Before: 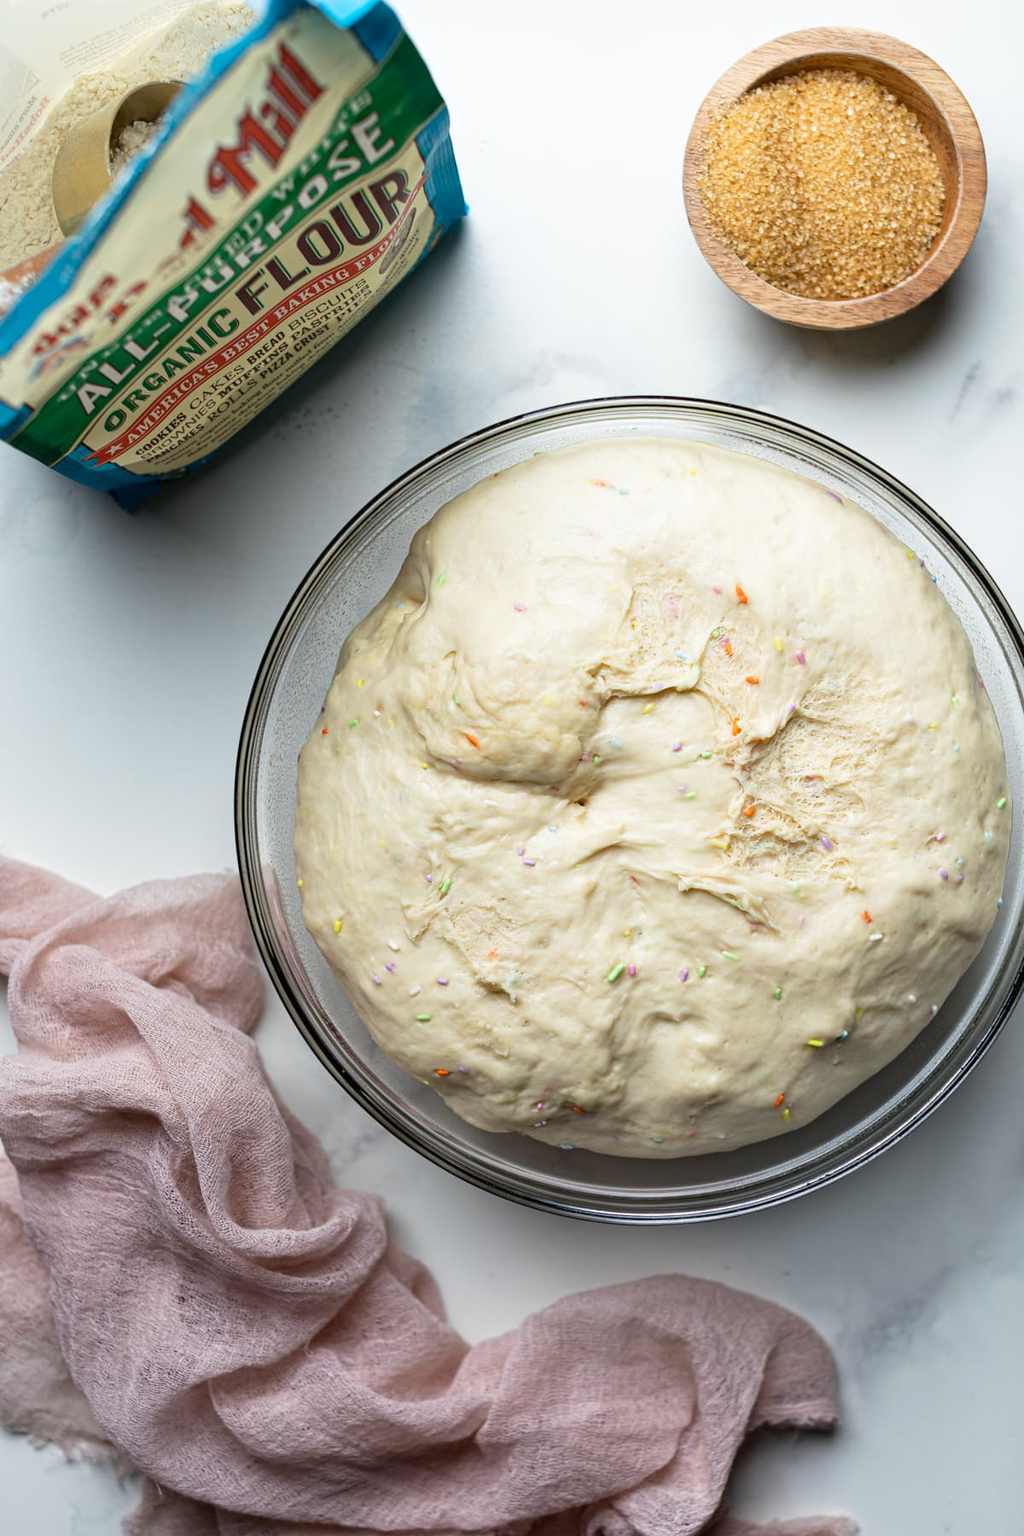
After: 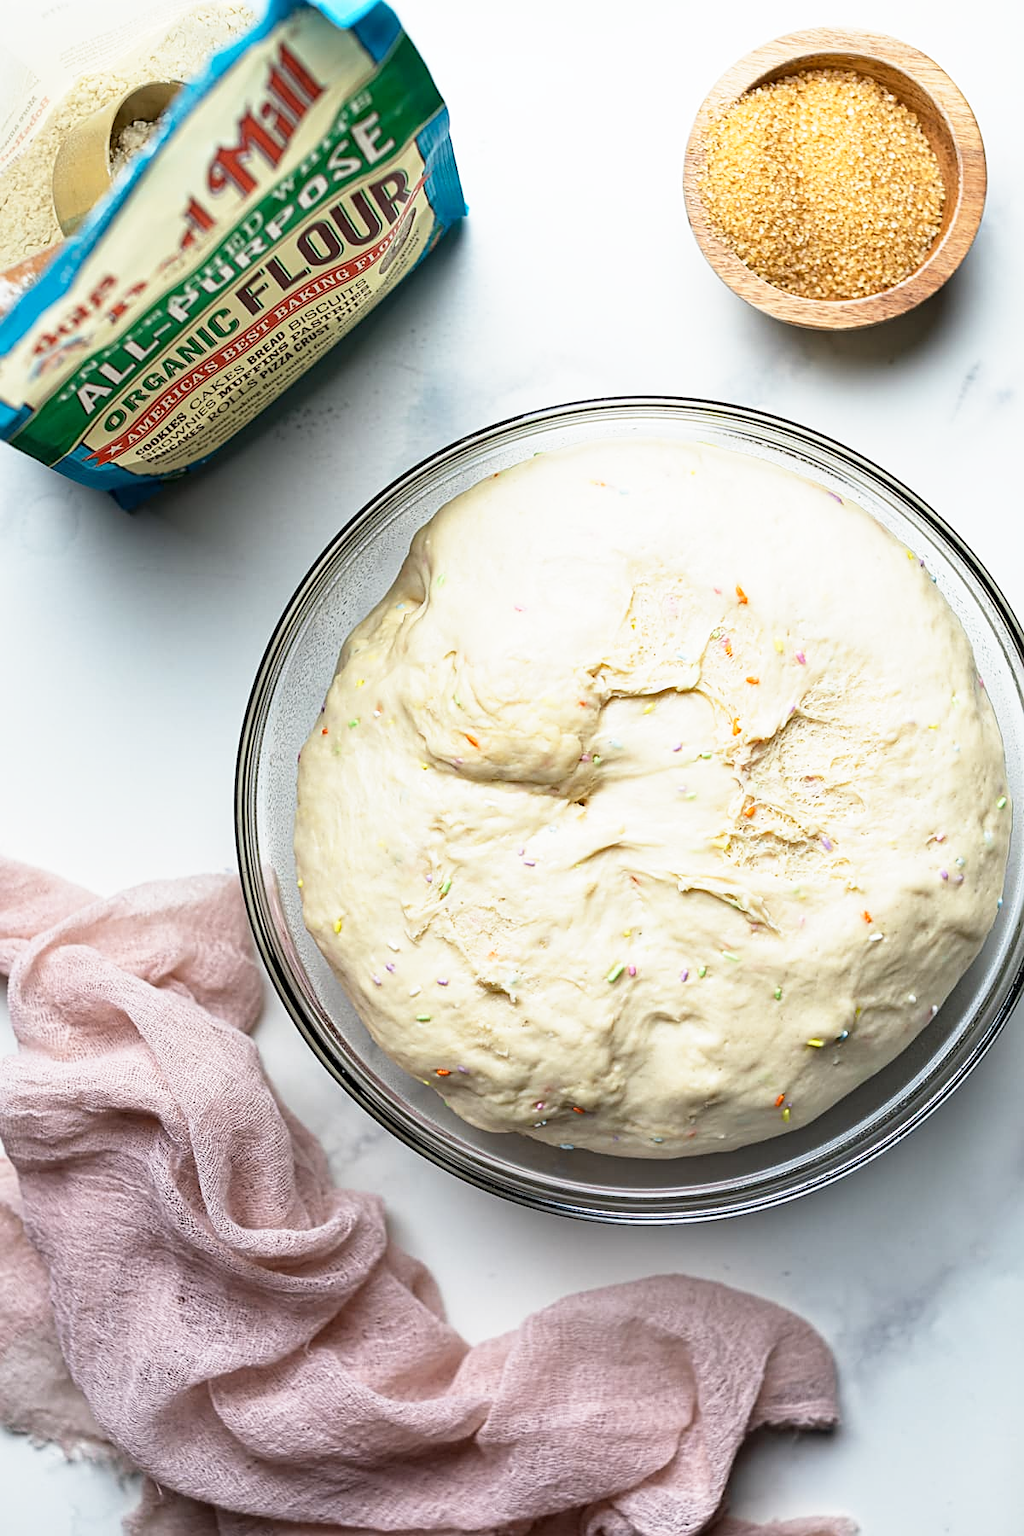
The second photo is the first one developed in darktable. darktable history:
sharpen: amount 0.492
base curve: curves: ch0 [(0, 0) (0.579, 0.807) (1, 1)], preserve colors none
